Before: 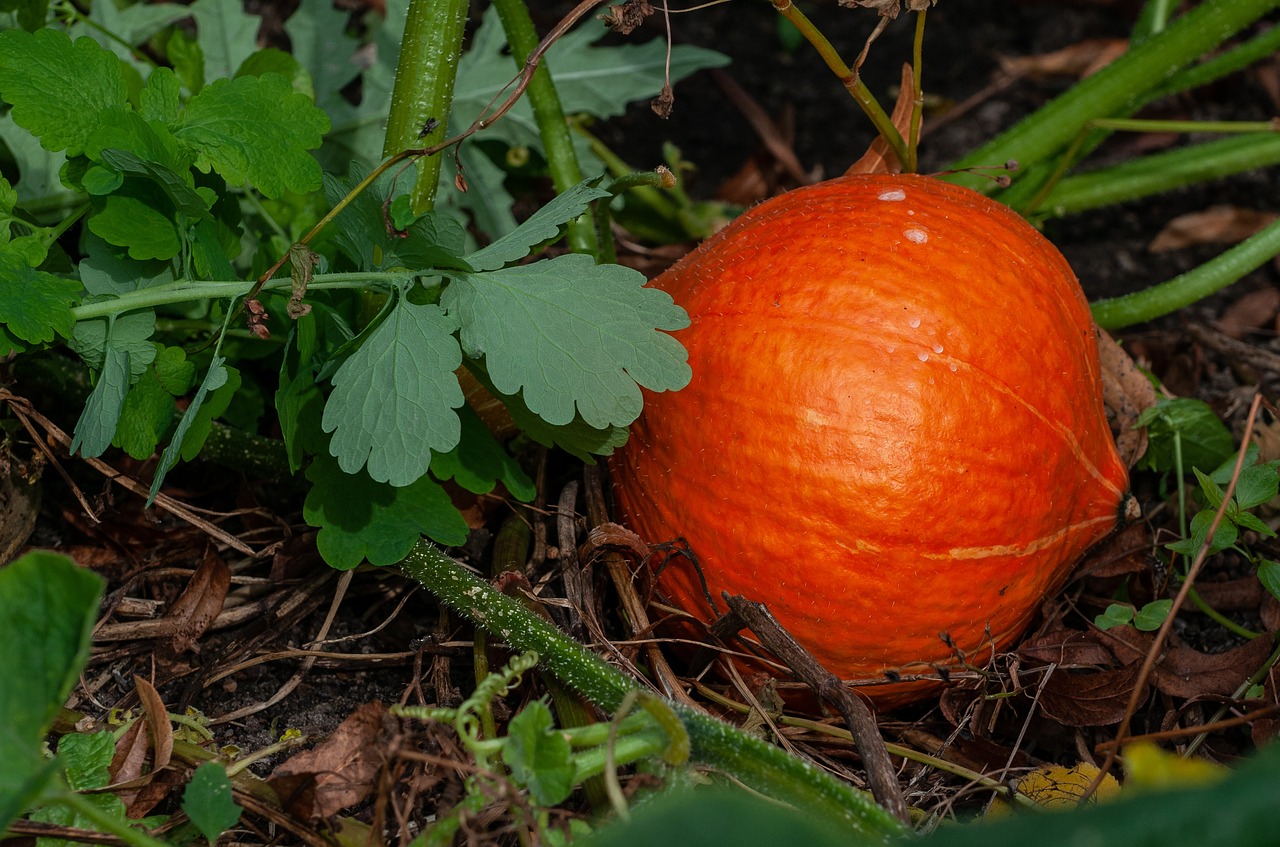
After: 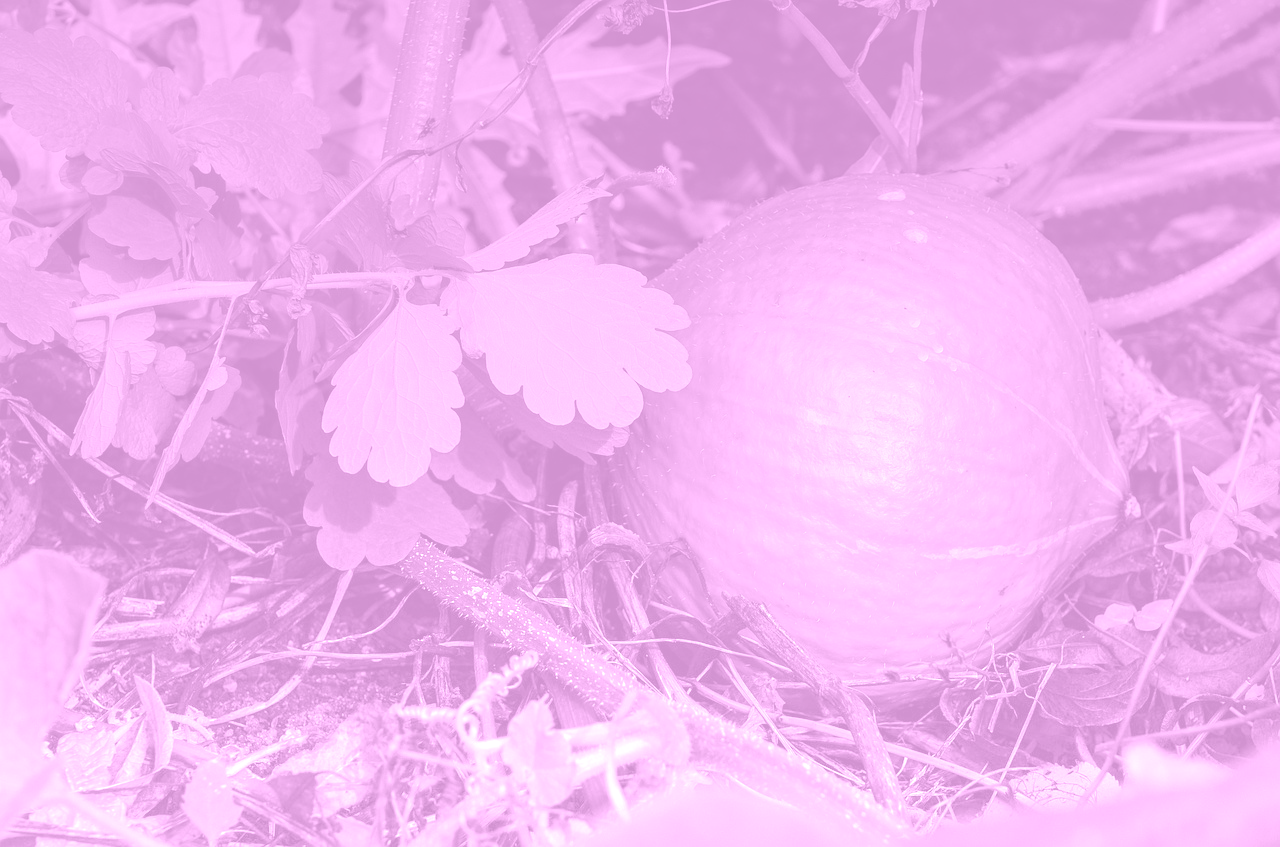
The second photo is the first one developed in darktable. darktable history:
colorize: hue 331.2°, saturation 75%, source mix 30.28%, lightness 70.52%, version 1
white balance: red 0.766, blue 1.537
graduated density: density -3.9 EV
